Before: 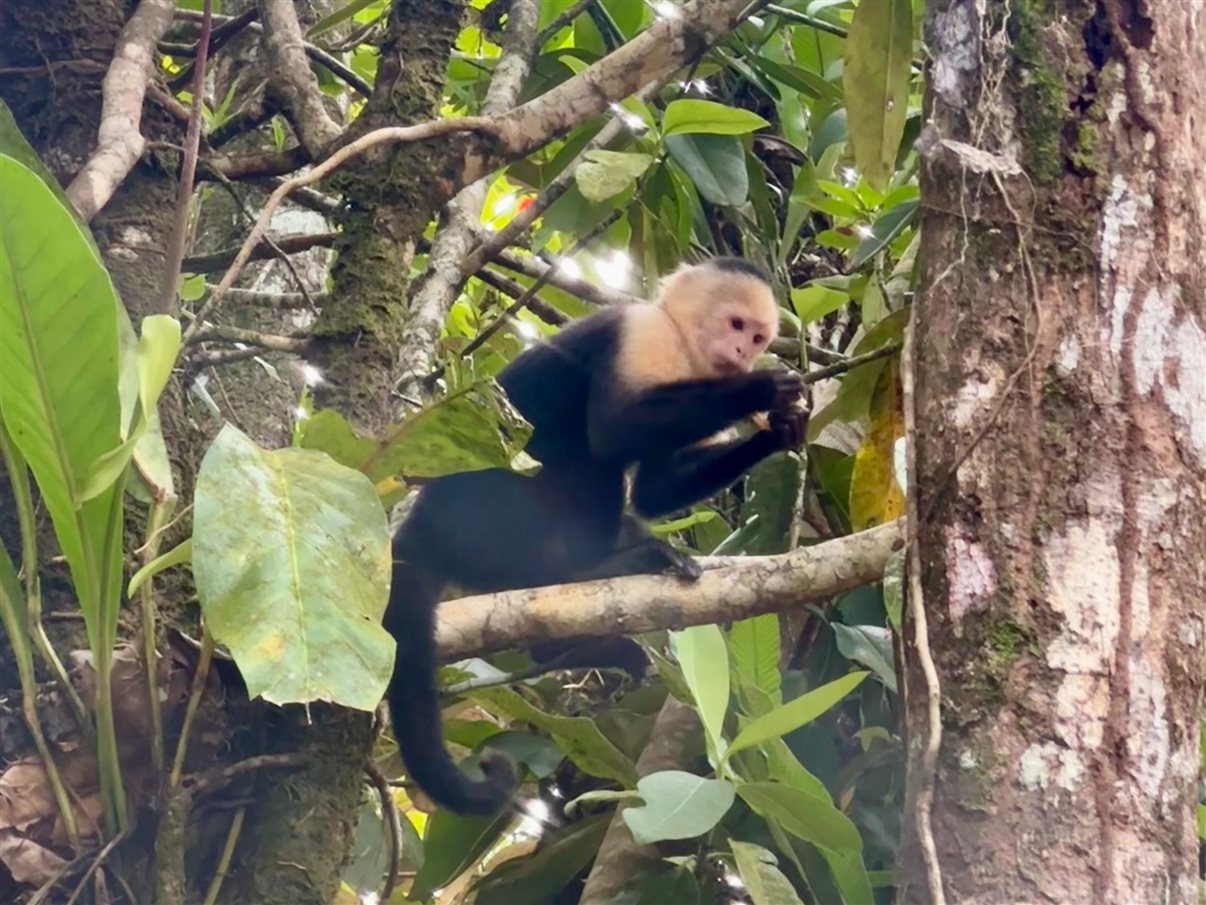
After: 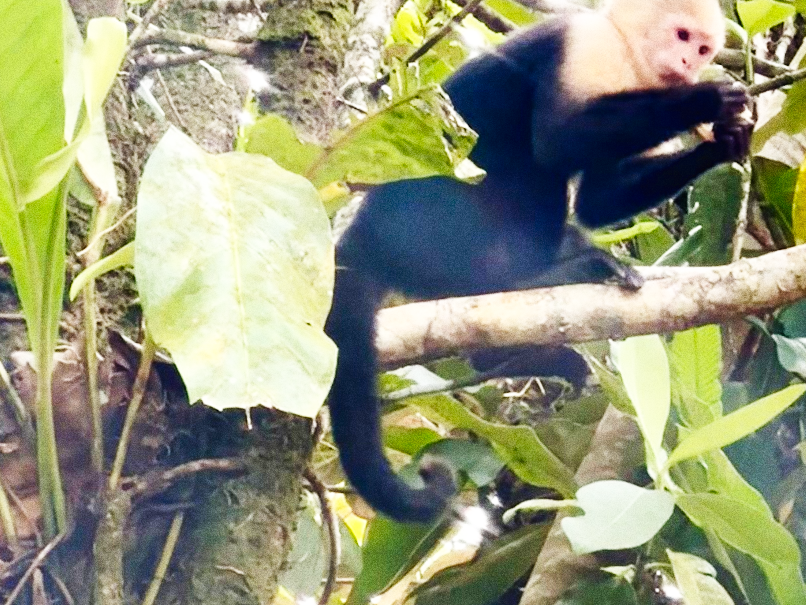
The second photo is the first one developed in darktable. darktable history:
base curve: curves: ch0 [(0, 0.003) (0.001, 0.002) (0.006, 0.004) (0.02, 0.022) (0.048, 0.086) (0.094, 0.234) (0.162, 0.431) (0.258, 0.629) (0.385, 0.8) (0.548, 0.918) (0.751, 0.988) (1, 1)], preserve colors none
grain: coarseness 0.09 ISO, strength 40%
crop and rotate: angle -0.82°, left 3.85%, top 31.828%, right 27.992%
